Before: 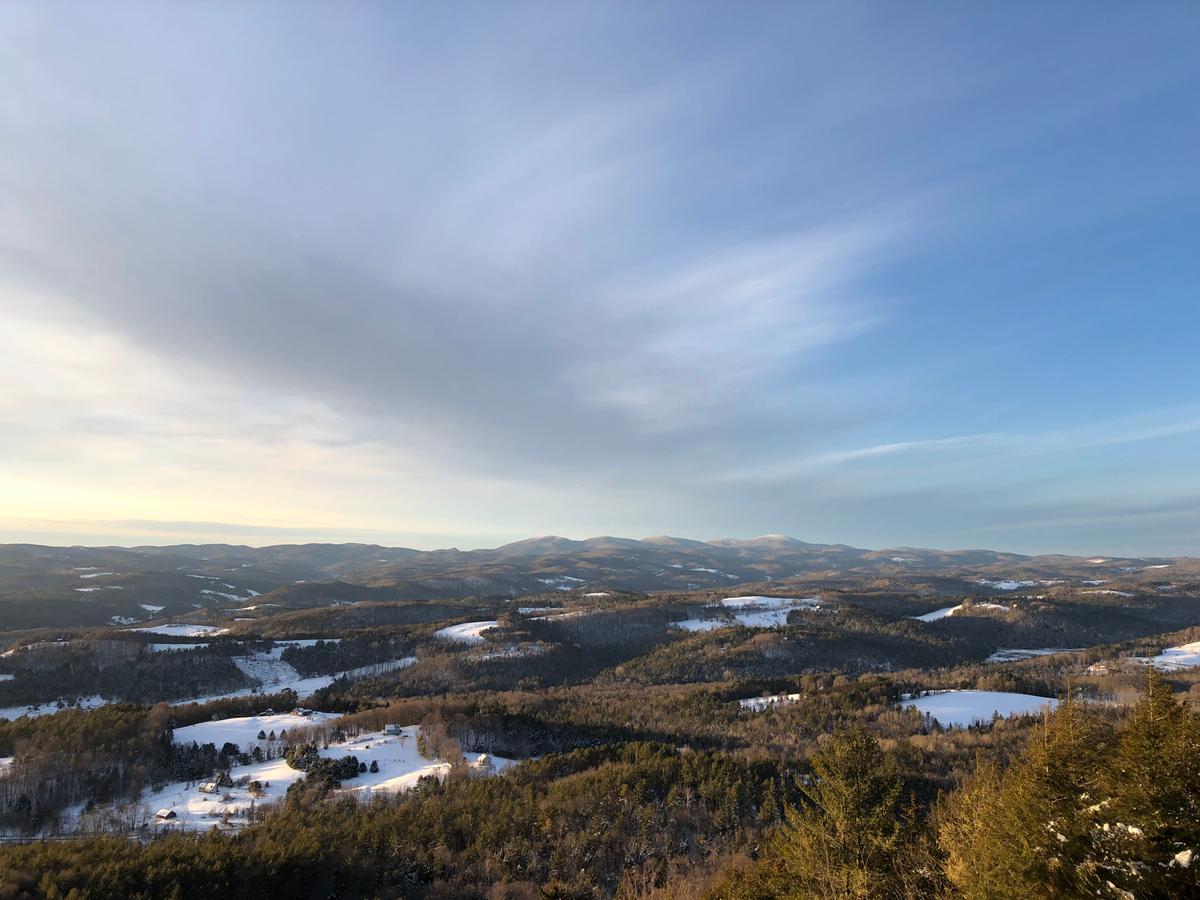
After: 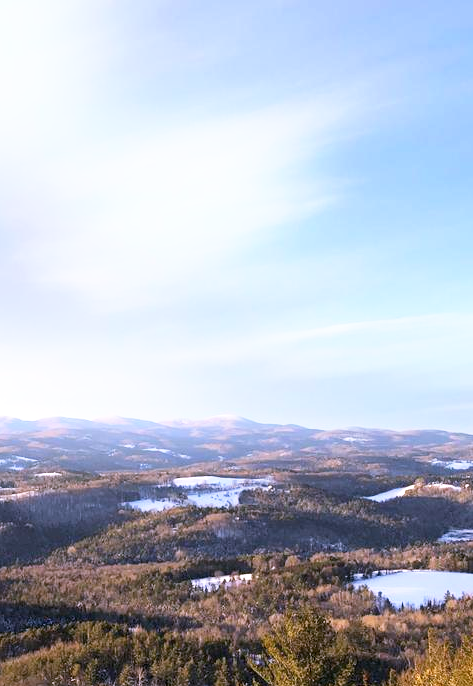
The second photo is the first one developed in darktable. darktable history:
base curve: curves: ch0 [(0, 0) (0.579, 0.807) (1, 1)], preserve colors none
white balance: red 1.042, blue 1.17
exposure: black level correction 0.001, exposure 0.5 EV, compensate exposure bias true, compensate highlight preservation false
crop: left 45.721%, top 13.393%, right 14.118%, bottom 10.01%
bloom: size 9%, threshold 100%, strength 7%
